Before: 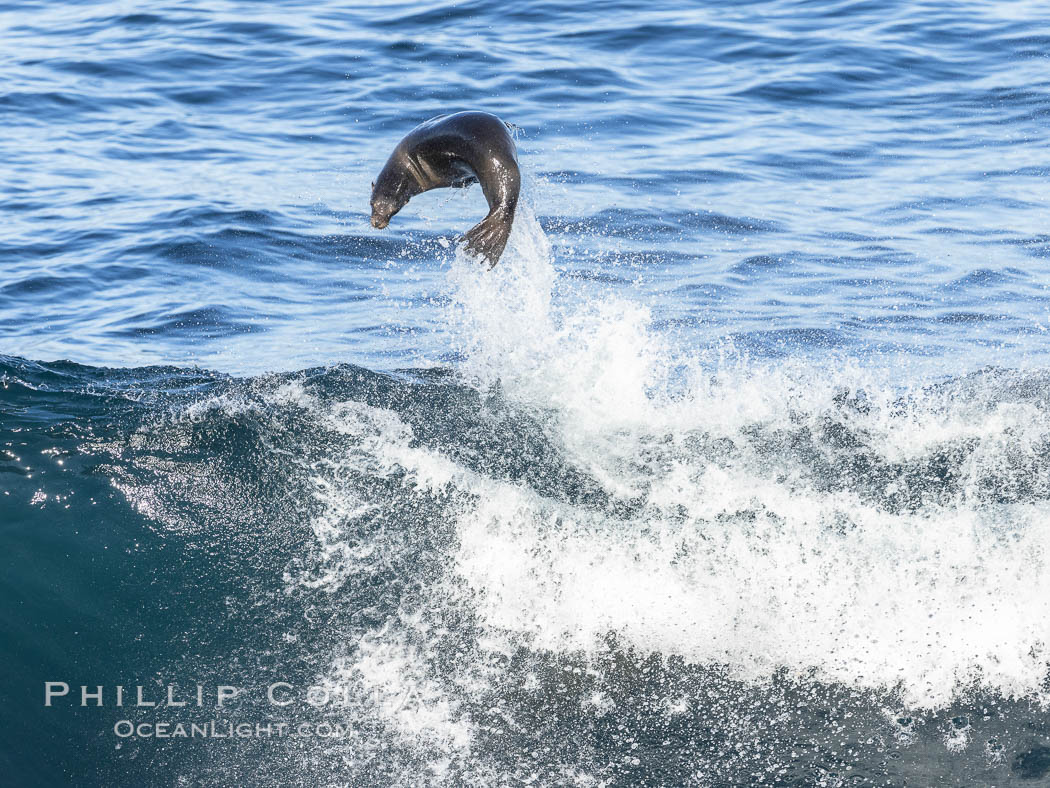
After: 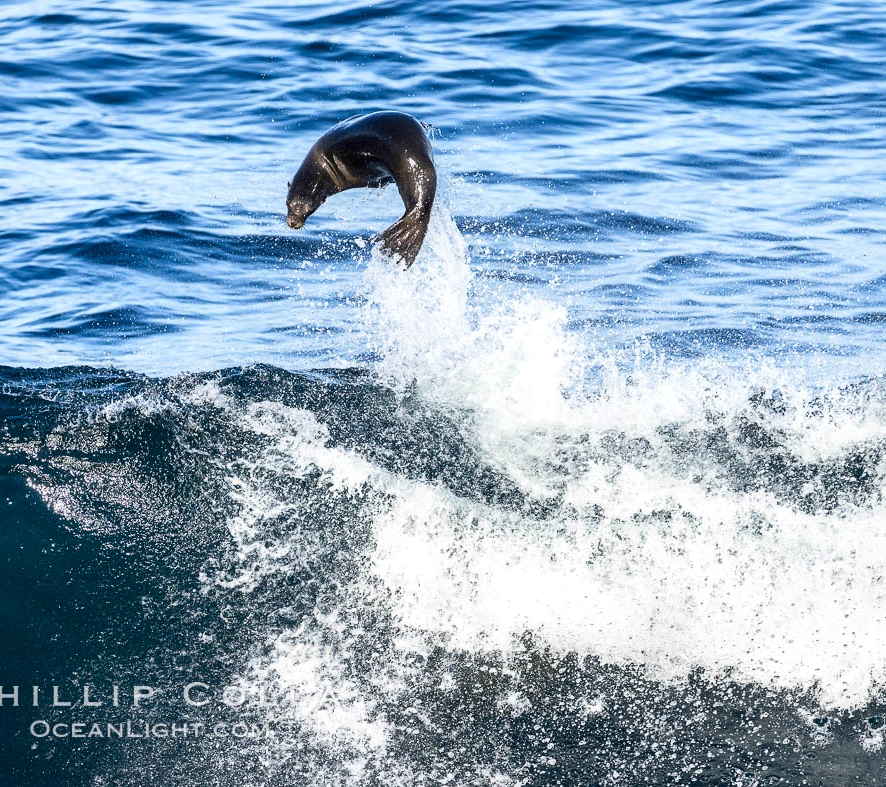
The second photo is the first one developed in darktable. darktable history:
contrast brightness saturation: contrast 0.207, brightness -0.112, saturation 0.209
crop: left 8.051%, right 7.483%
local contrast: mode bilateral grid, contrast 19, coarseness 51, detail 132%, midtone range 0.2
